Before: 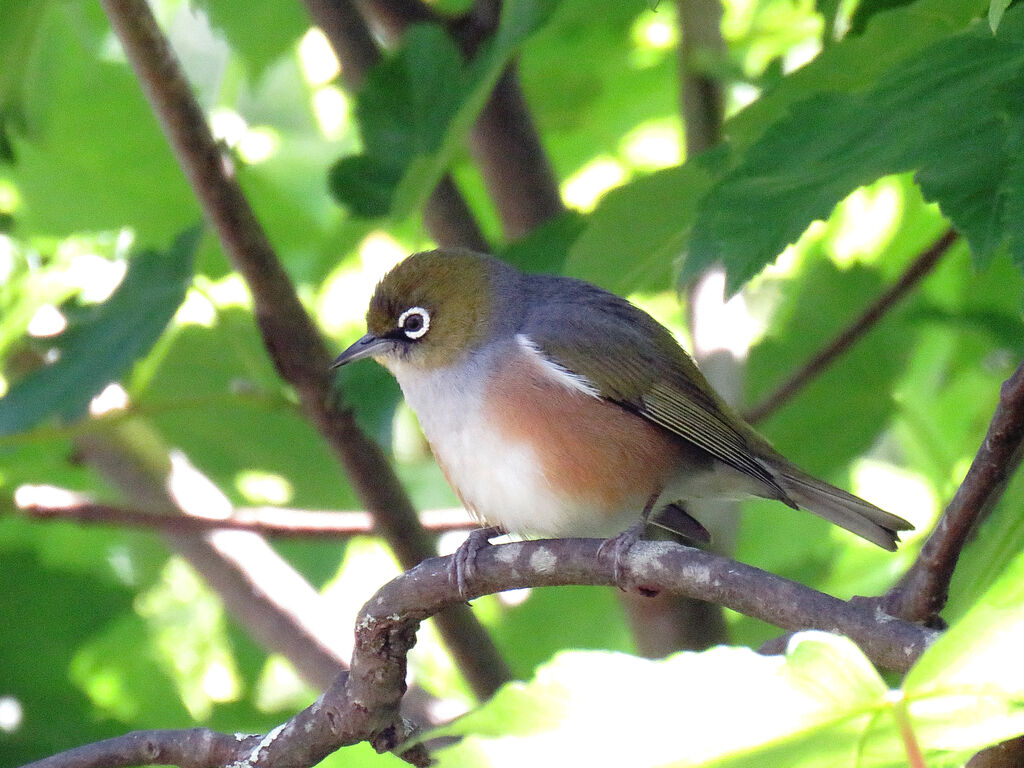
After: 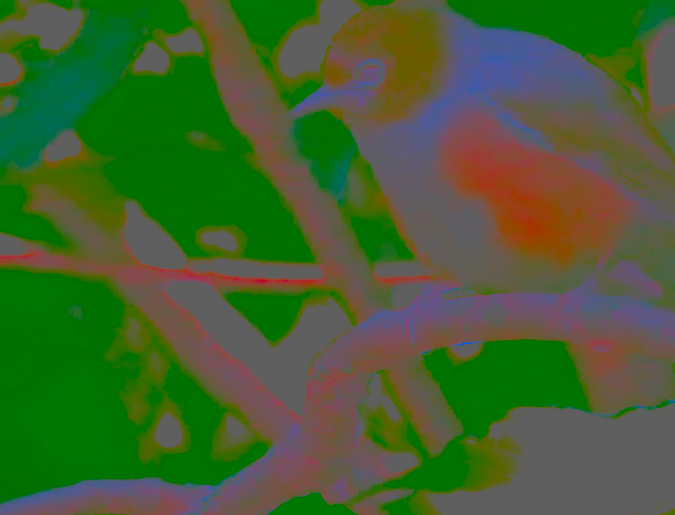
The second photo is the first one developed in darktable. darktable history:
crop and rotate: angle -0.71°, left 3.721%, top 31.828%, right 29.219%
exposure: exposure 0.732 EV, compensate exposure bias true, compensate highlight preservation false
contrast brightness saturation: contrast -0.984, brightness -0.179, saturation 0.767
